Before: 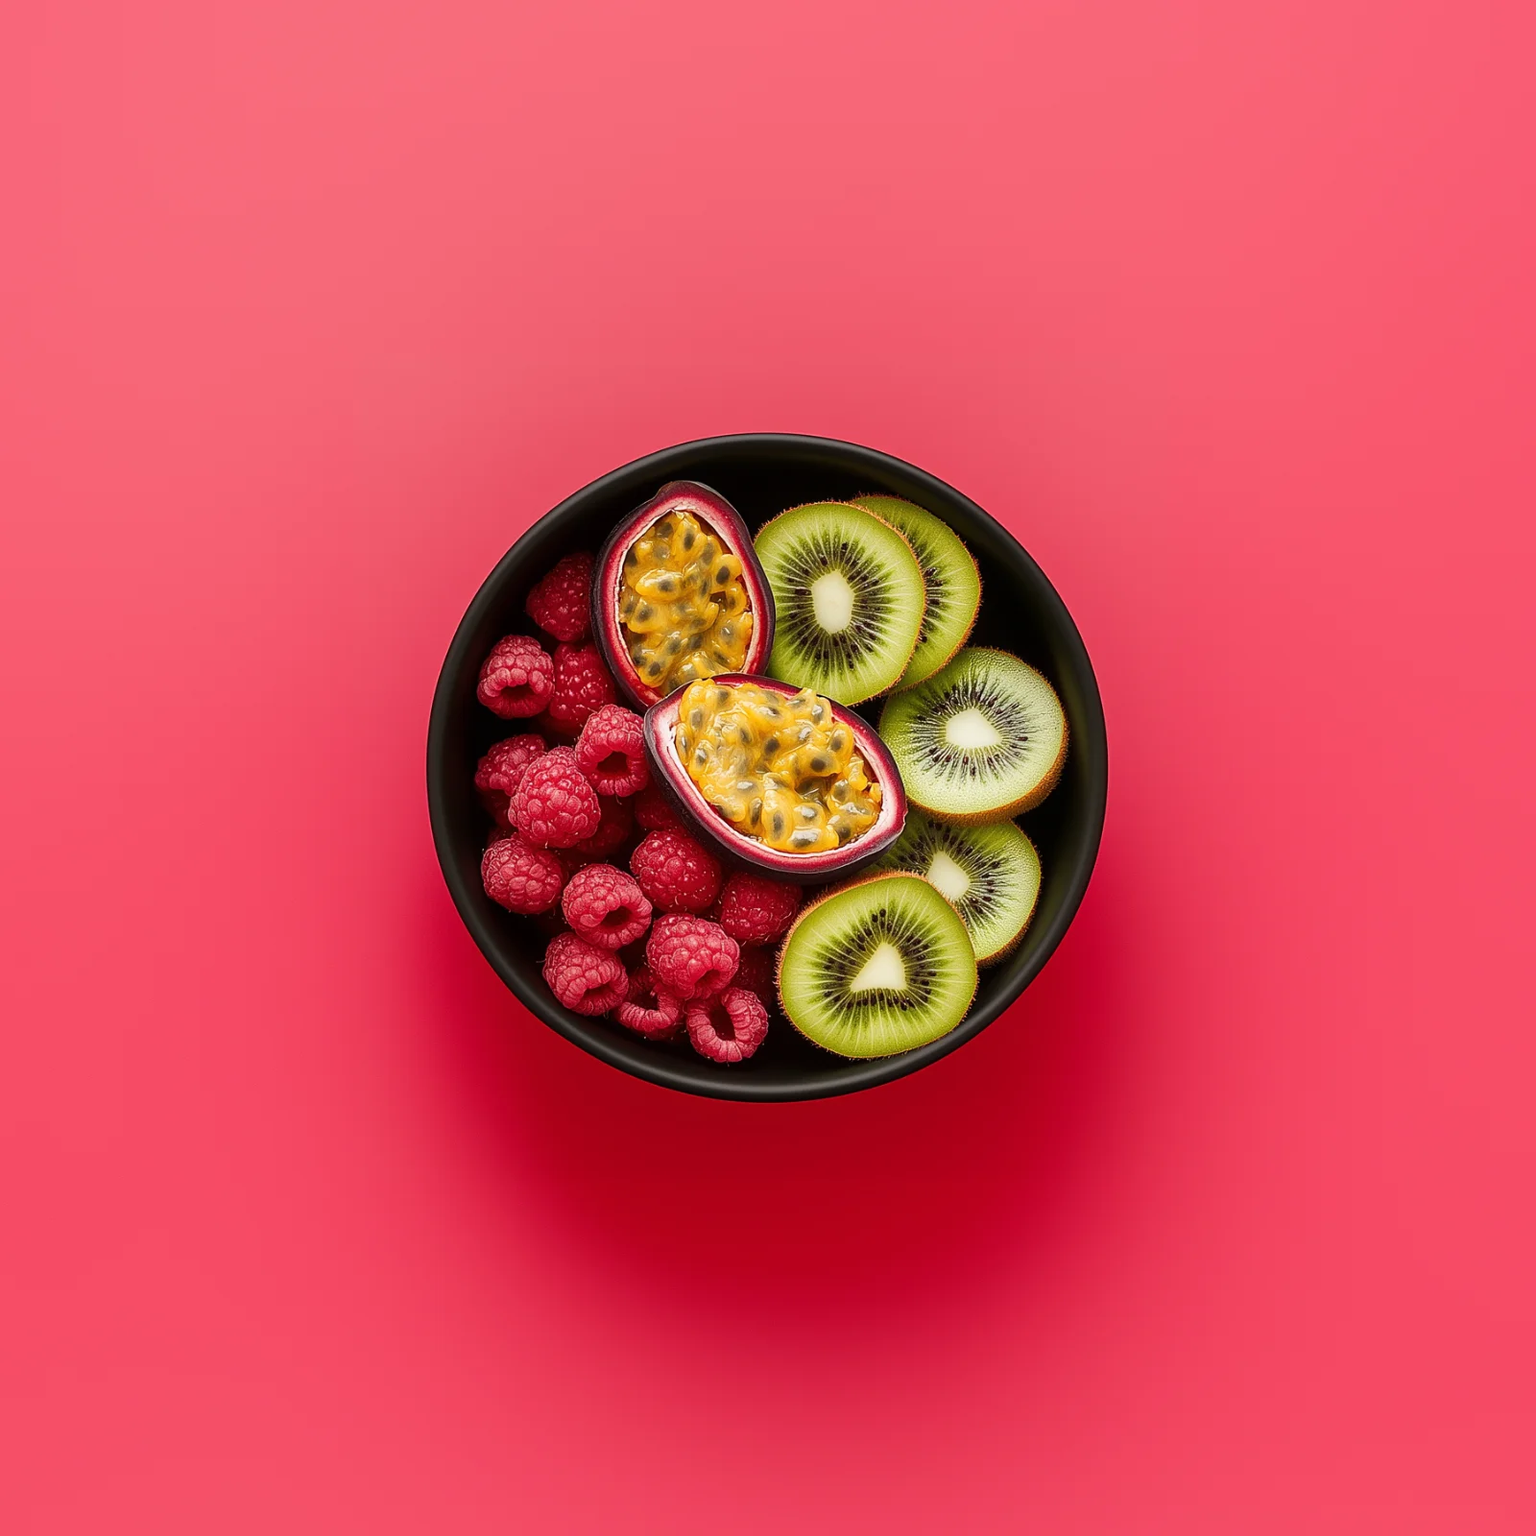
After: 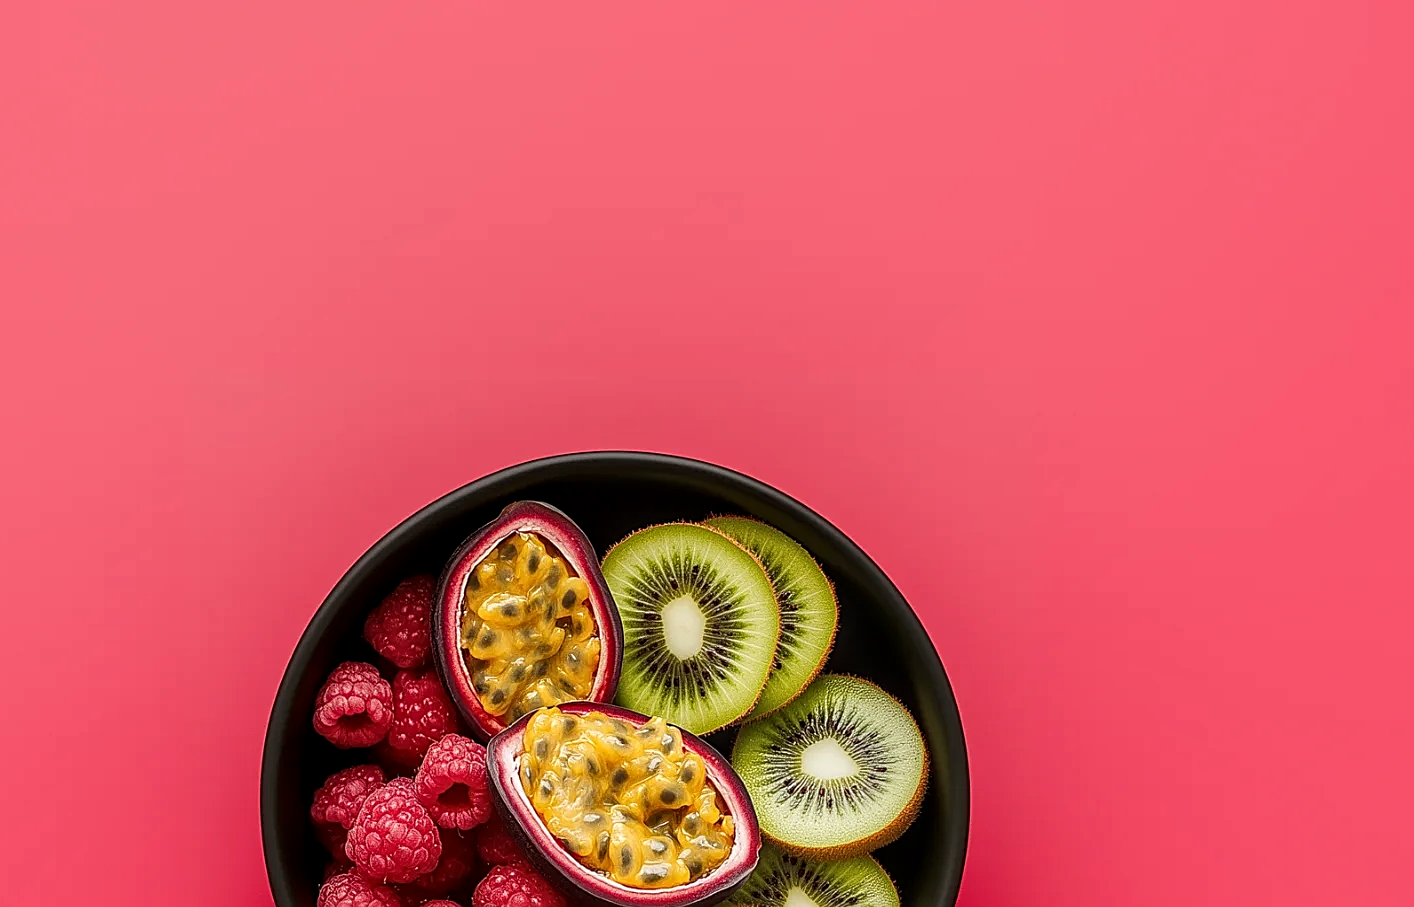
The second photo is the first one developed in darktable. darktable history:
crop and rotate: left 11.611%, bottom 43.303%
local contrast: on, module defaults
color zones: mix 24.02%
sharpen: on, module defaults
